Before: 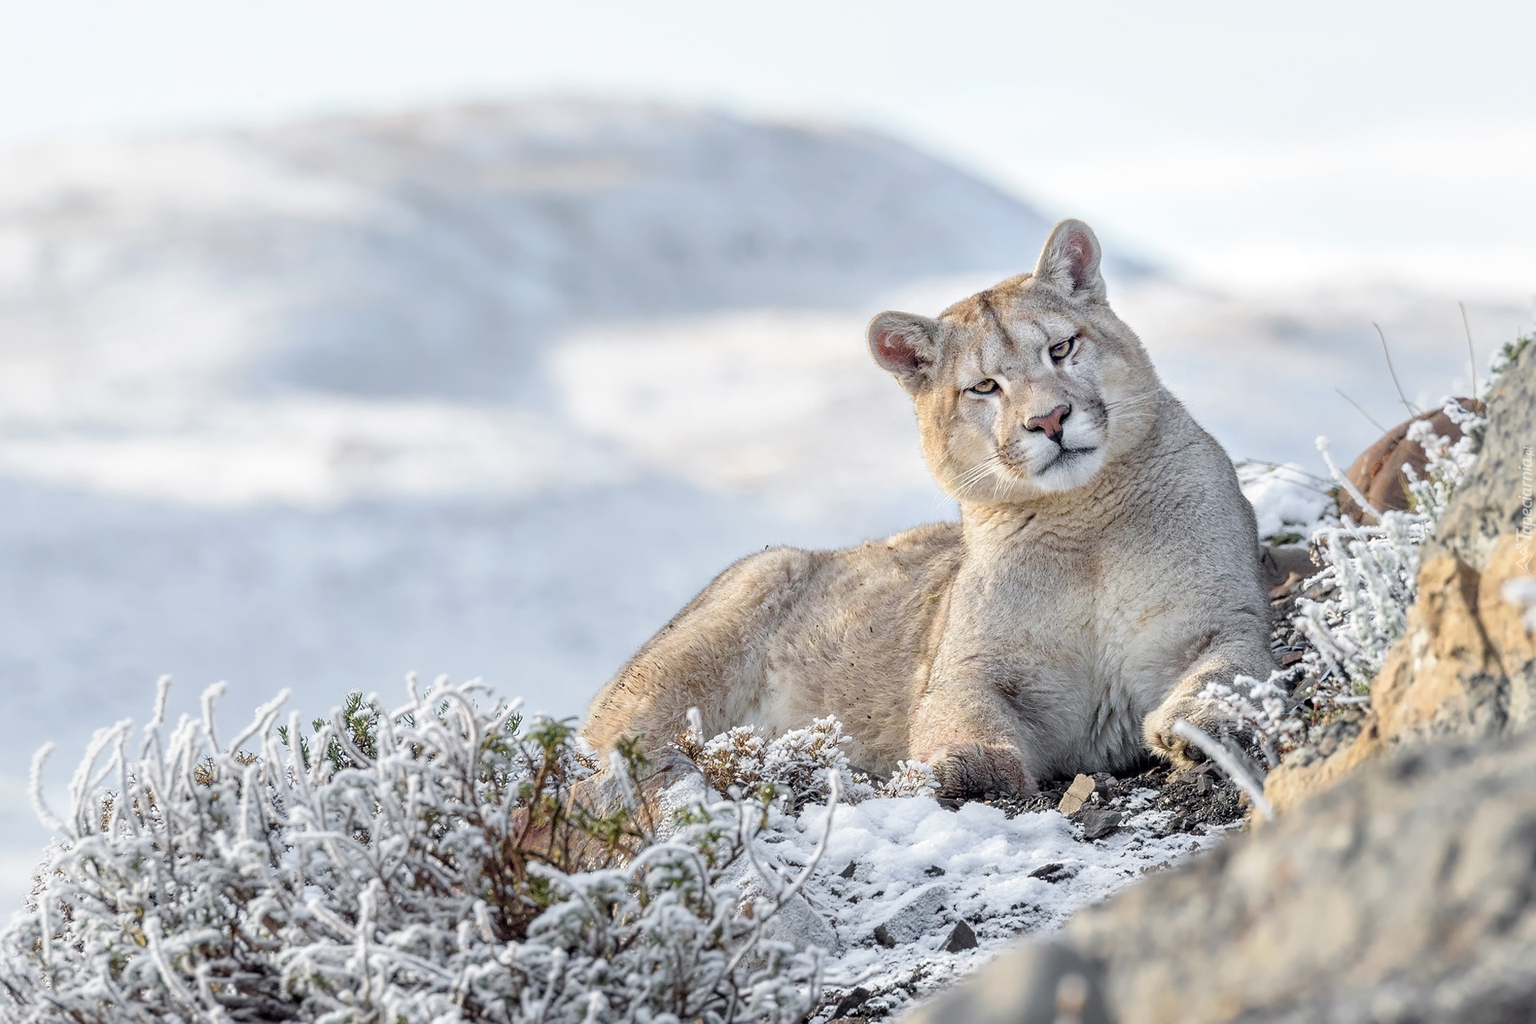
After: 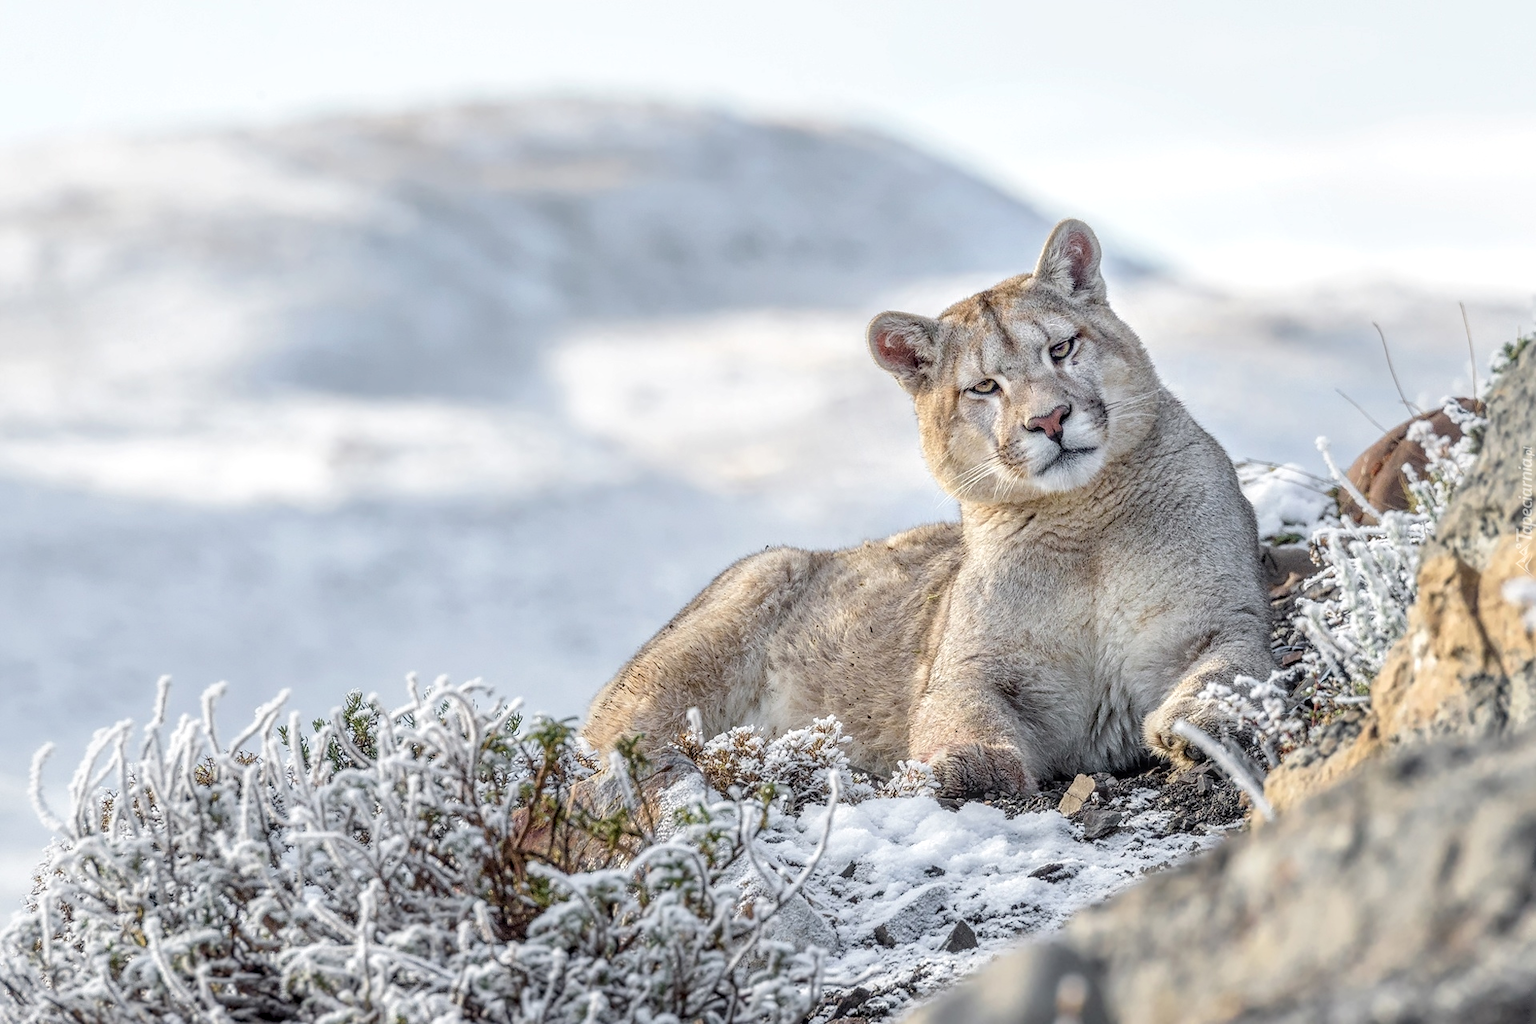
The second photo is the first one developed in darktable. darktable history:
local contrast: highlights 3%, shadows 2%, detail 133%
